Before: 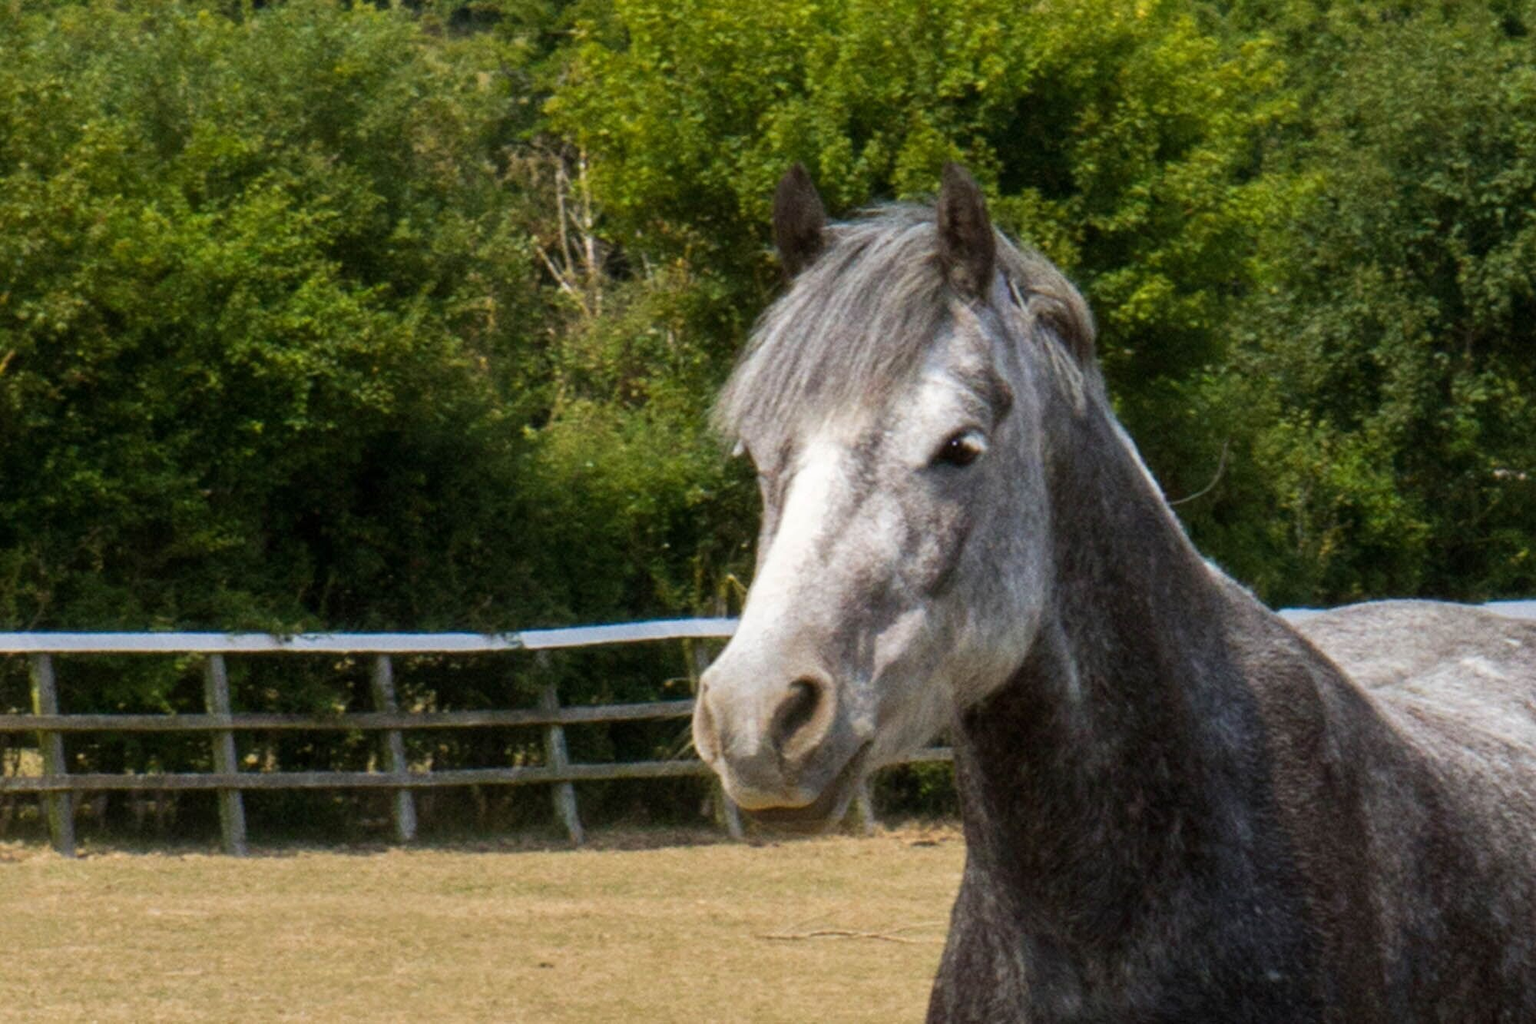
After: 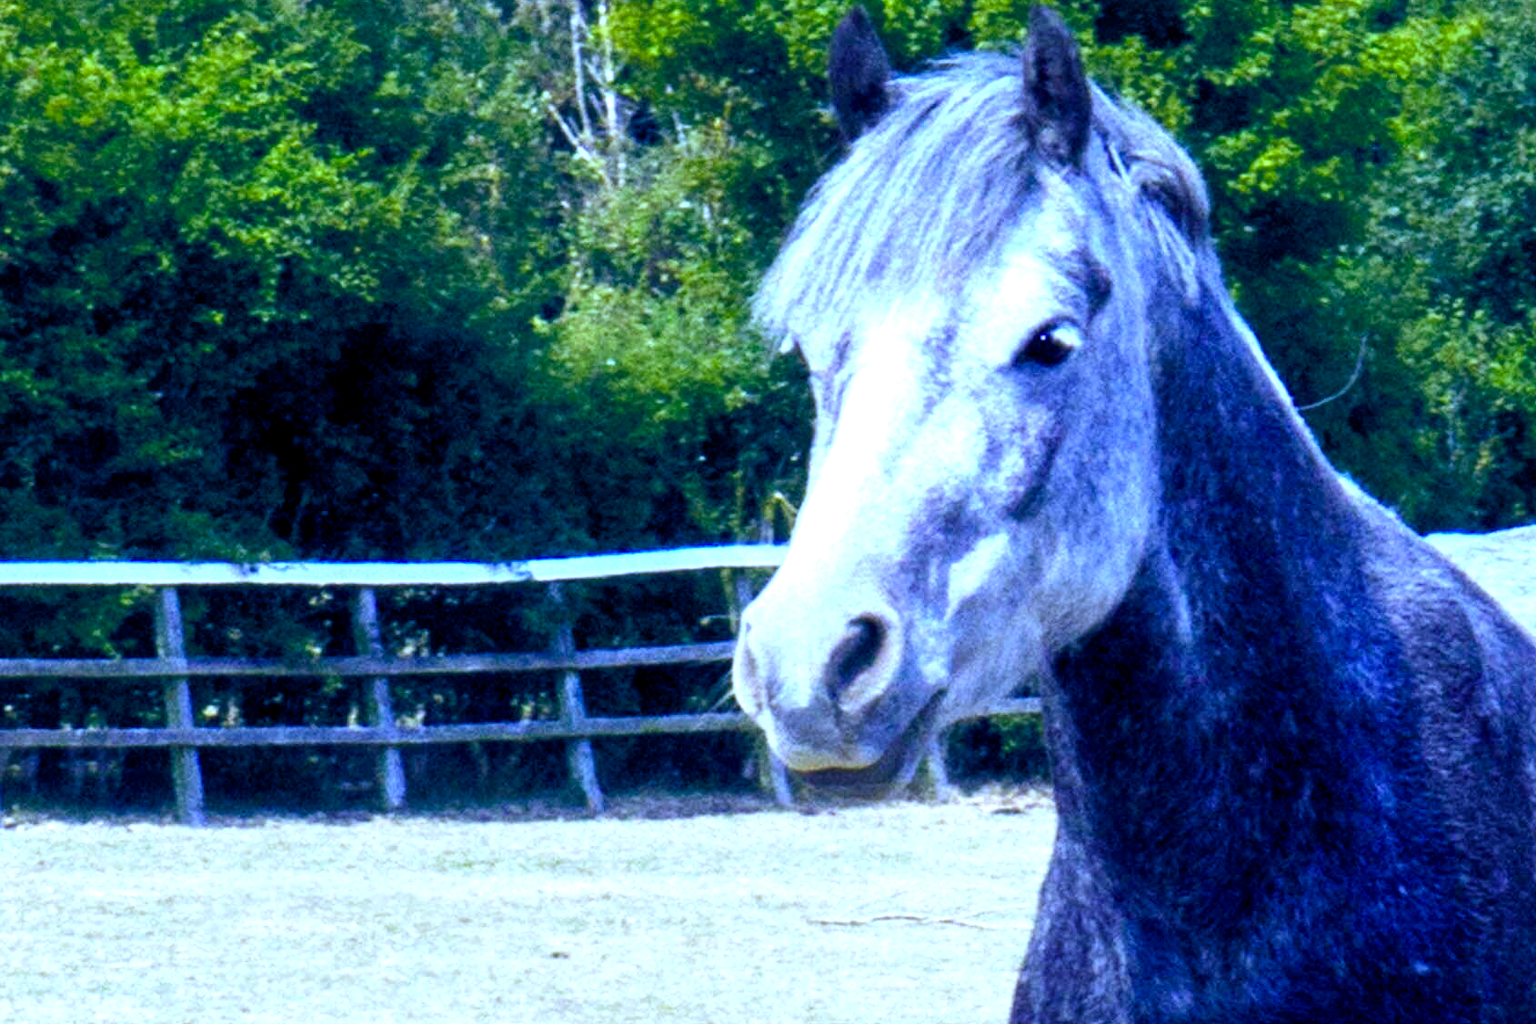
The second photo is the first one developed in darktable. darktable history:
white balance: red 0.766, blue 1.537
crop and rotate: left 4.842%, top 15.51%, right 10.668%
color balance rgb: shadows lift › luminance -41.13%, shadows lift › chroma 14.13%, shadows lift › hue 260°, power › luminance -3.76%, power › chroma 0.56%, power › hue 40.37°, highlights gain › luminance 16.81%, highlights gain › chroma 2.94%, highlights gain › hue 260°, global offset › luminance -0.29%, global offset › chroma 0.31%, global offset › hue 260°, perceptual saturation grading › global saturation 20%, perceptual saturation grading › highlights -13.92%, perceptual saturation grading › shadows 50%
exposure: black level correction 0, exposure 1.2 EV, compensate exposure bias true, compensate highlight preservation false
